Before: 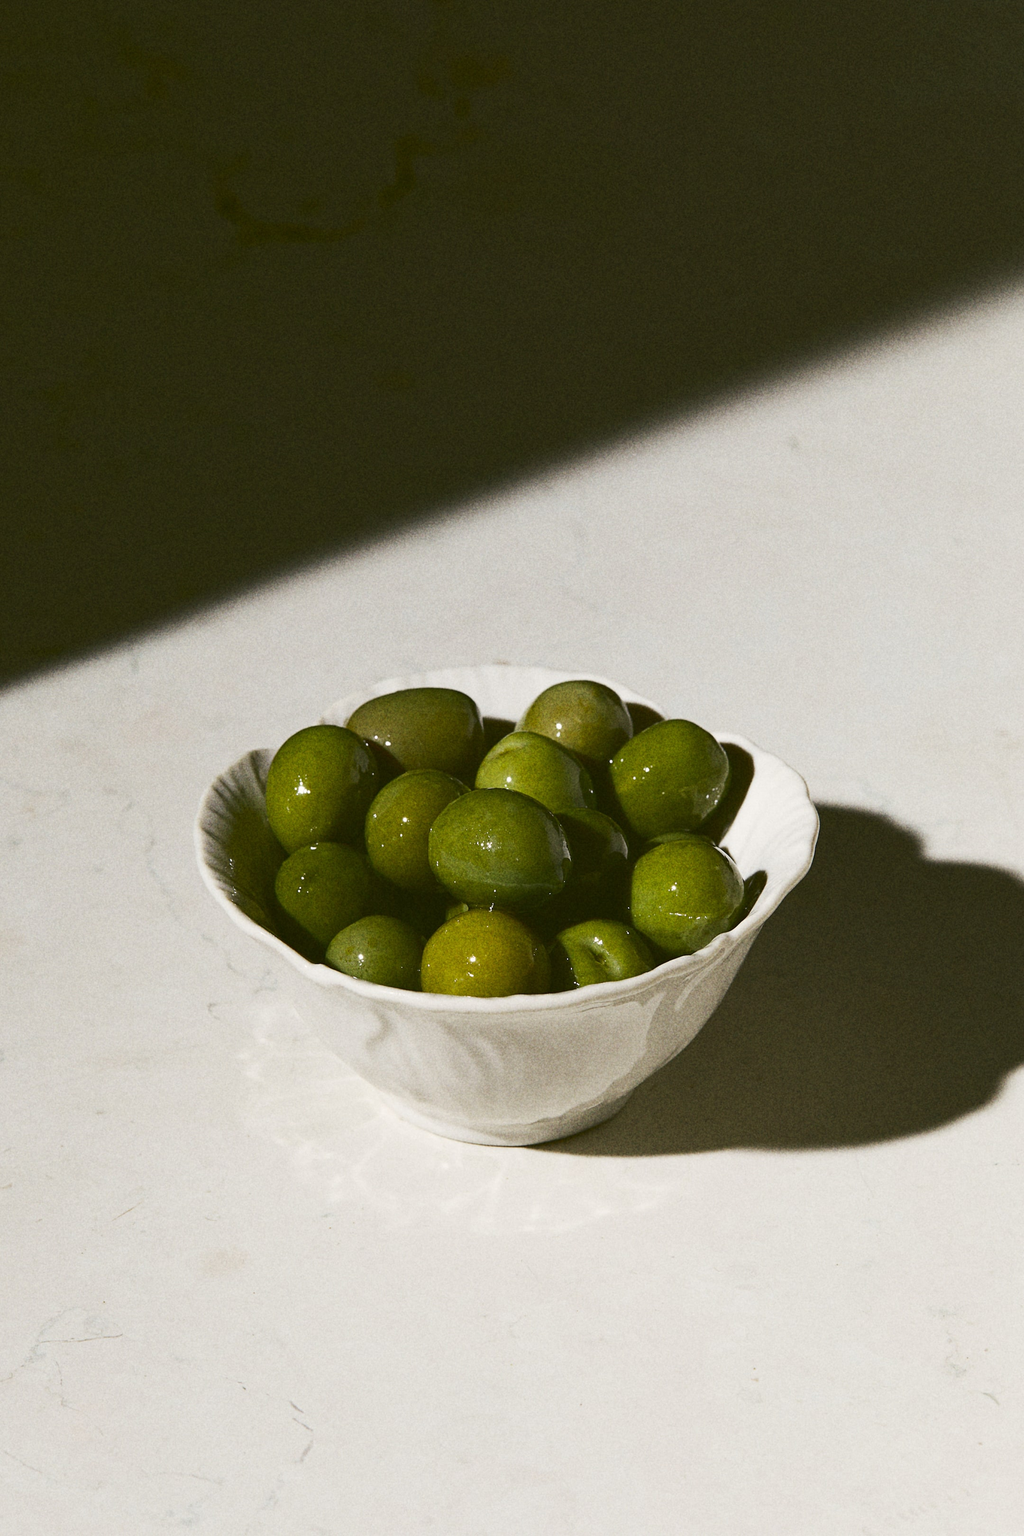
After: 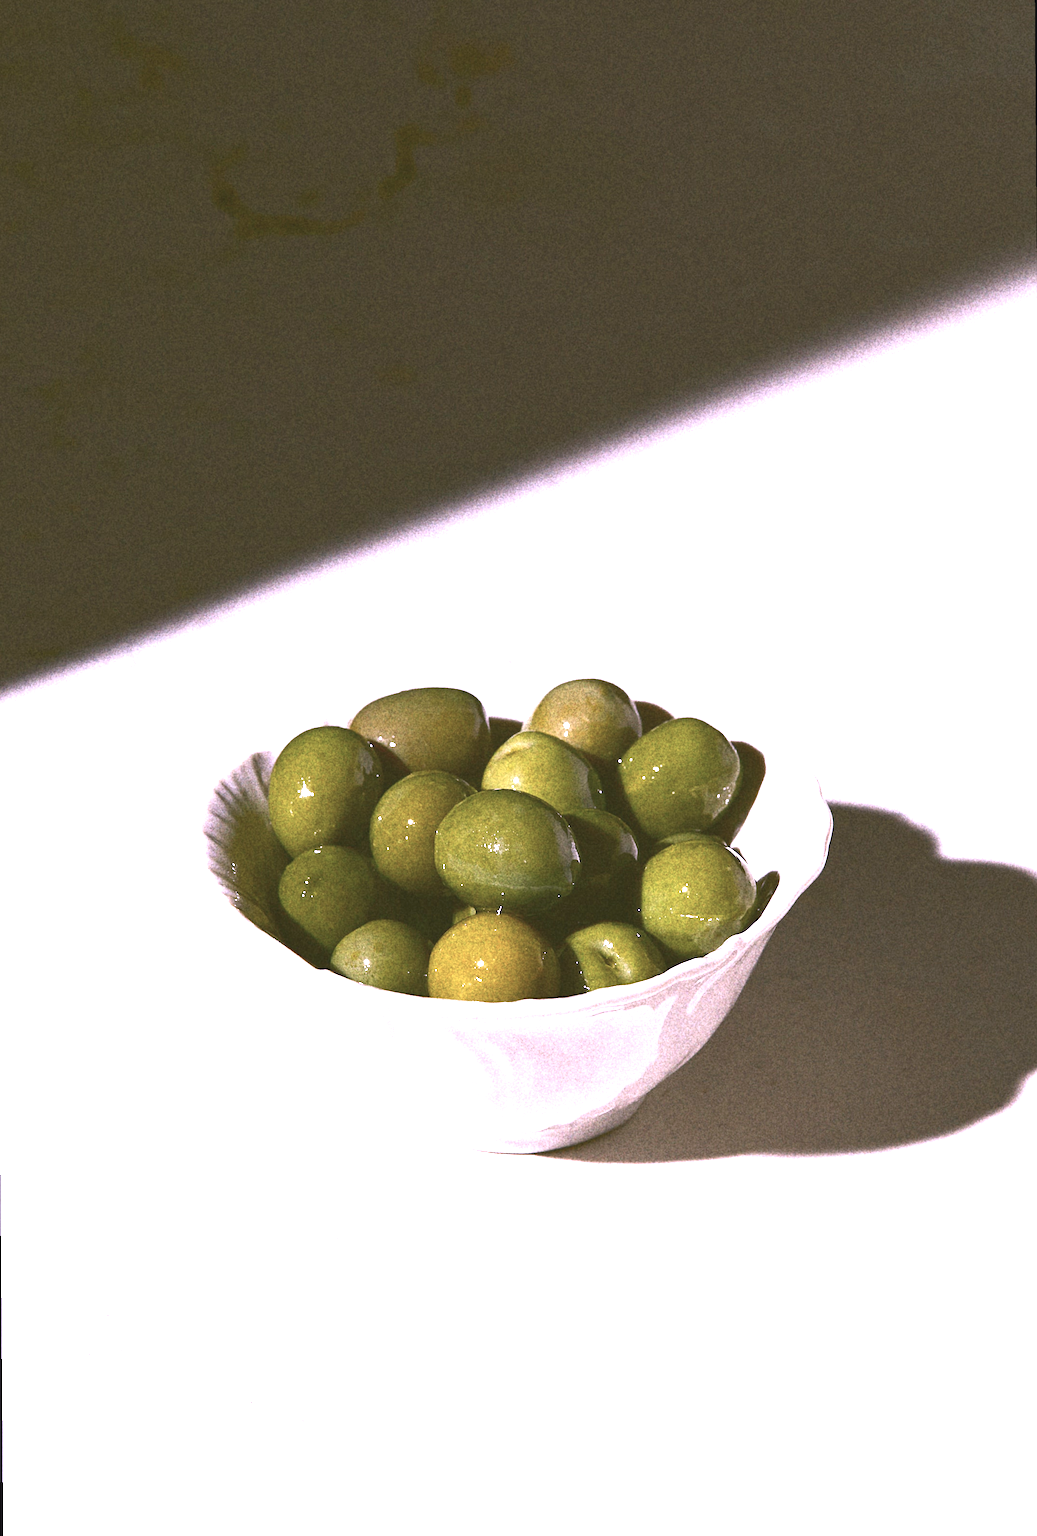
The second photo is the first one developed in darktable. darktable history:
exposure: black level correction -0.002, exposure 1.35 EV, compensate highlight preservation false
color correction: highlights a* 15.03, highlights b* -25.07
rotate and perspective: rotation -0.45°, automatic cropping original format, crop left 0.008, crop right 0.992, crop top 0.012, crop bottom 0.988
